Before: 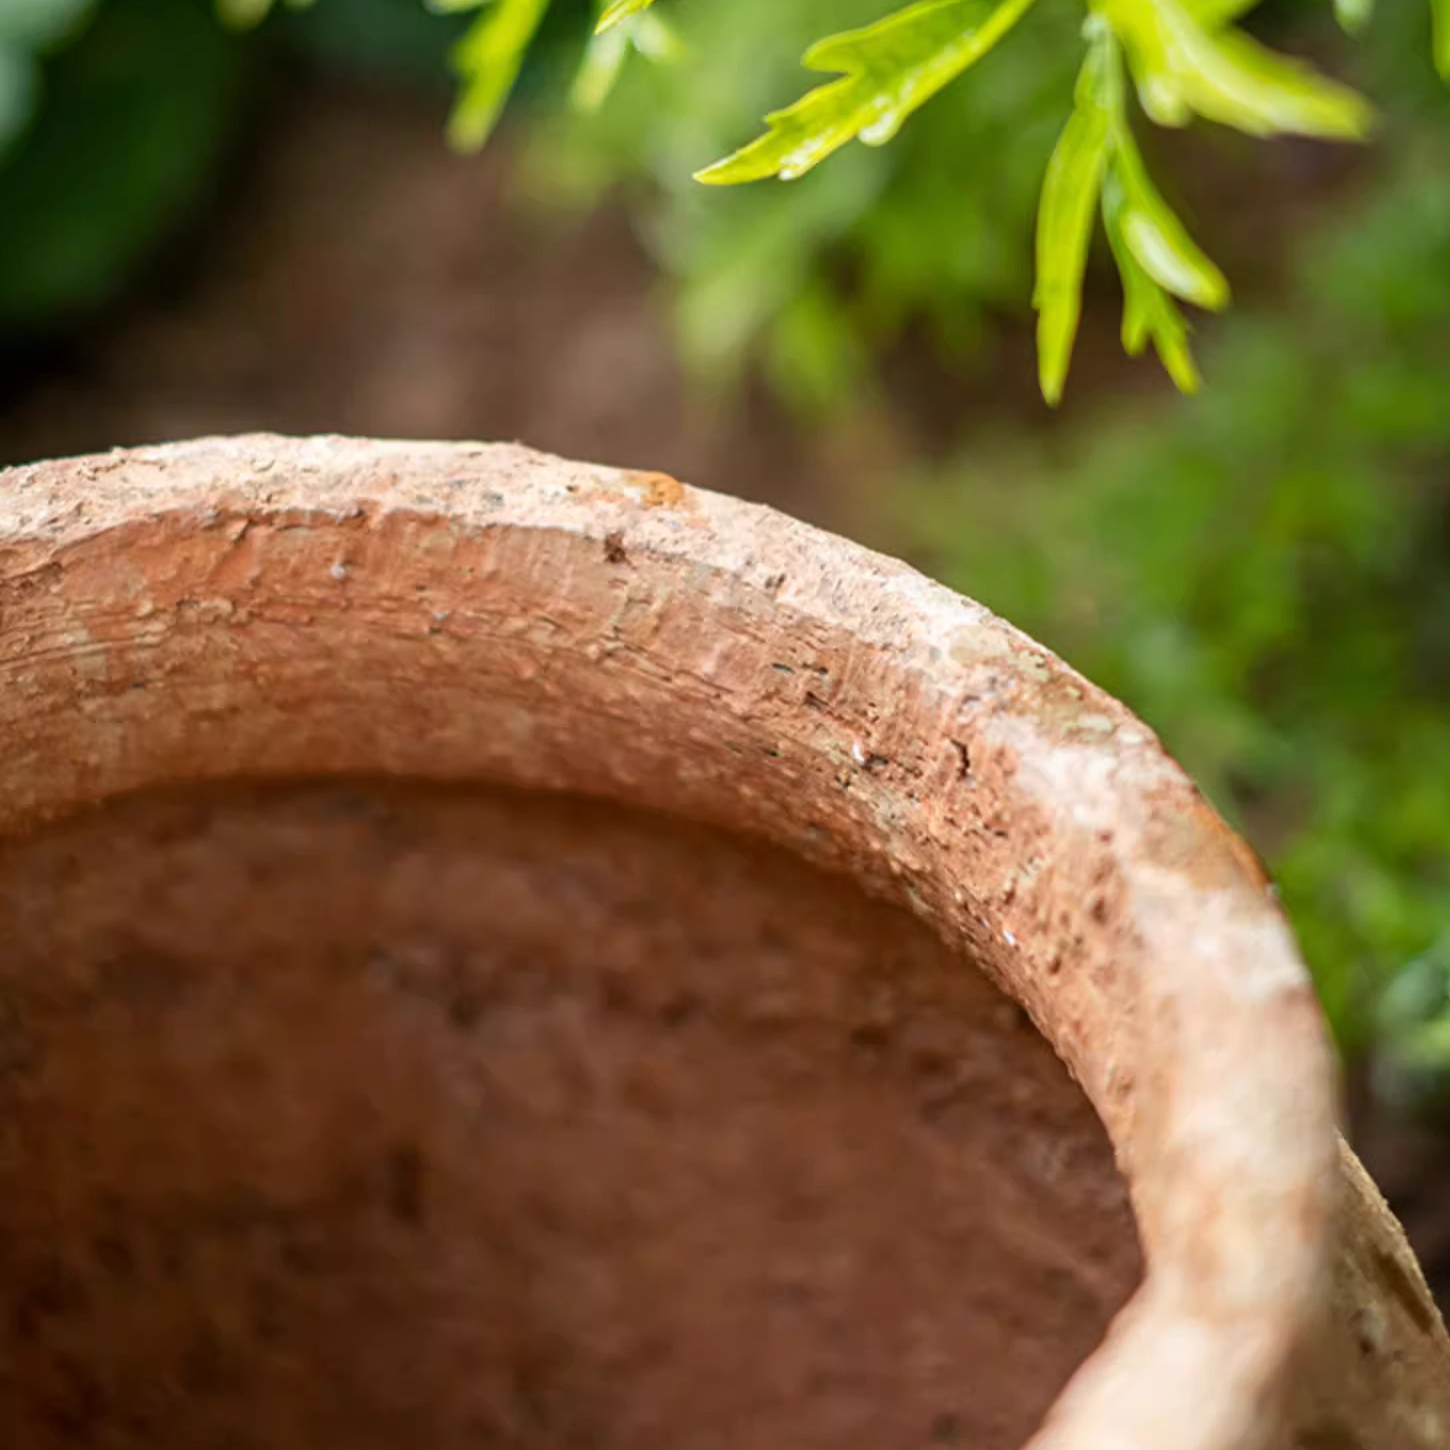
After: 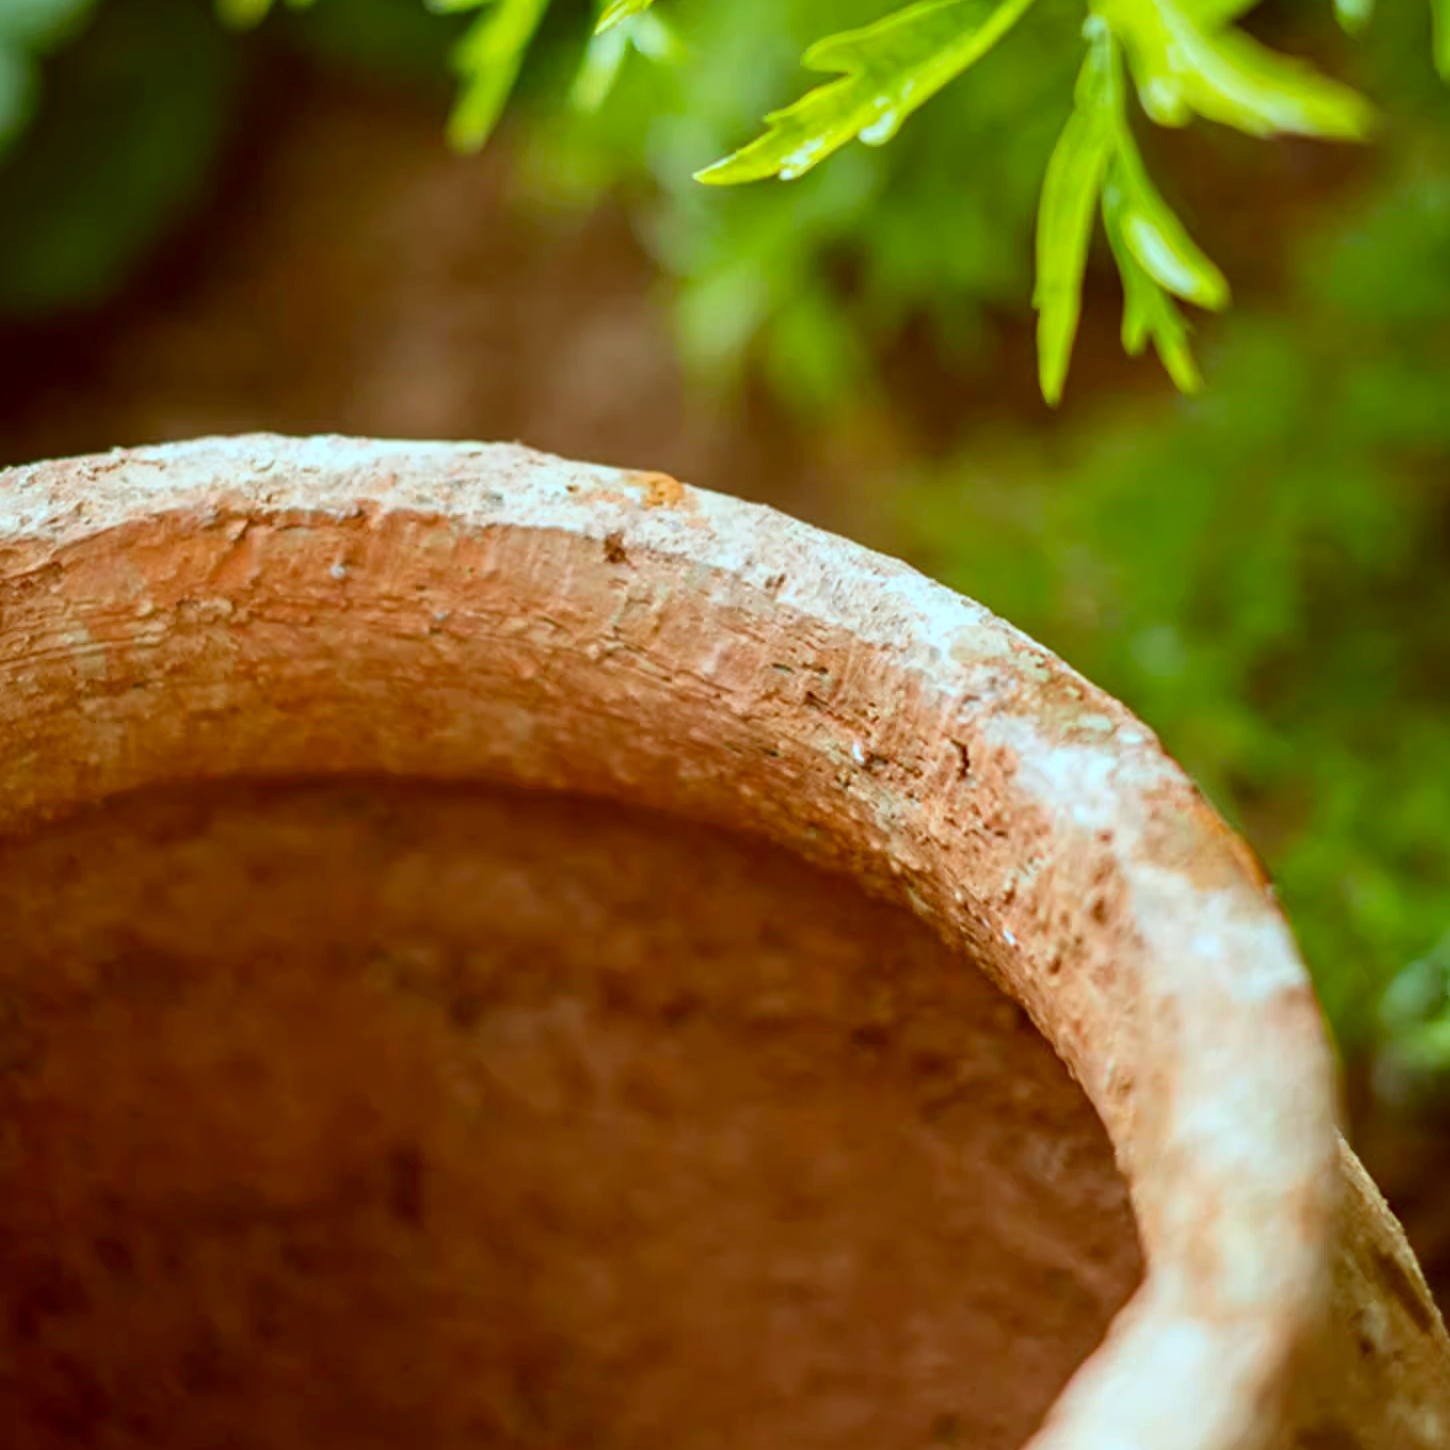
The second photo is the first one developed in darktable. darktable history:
color correction: highlights a* -14.62, highlights b* -16.22, shadows a* 10.12, shadows b* 29.4
color balance rgb: linear chroma grading › global chroma 6.48%, perceptual saturation grading › global saturation 12.96%, global vibrance 6.02%
